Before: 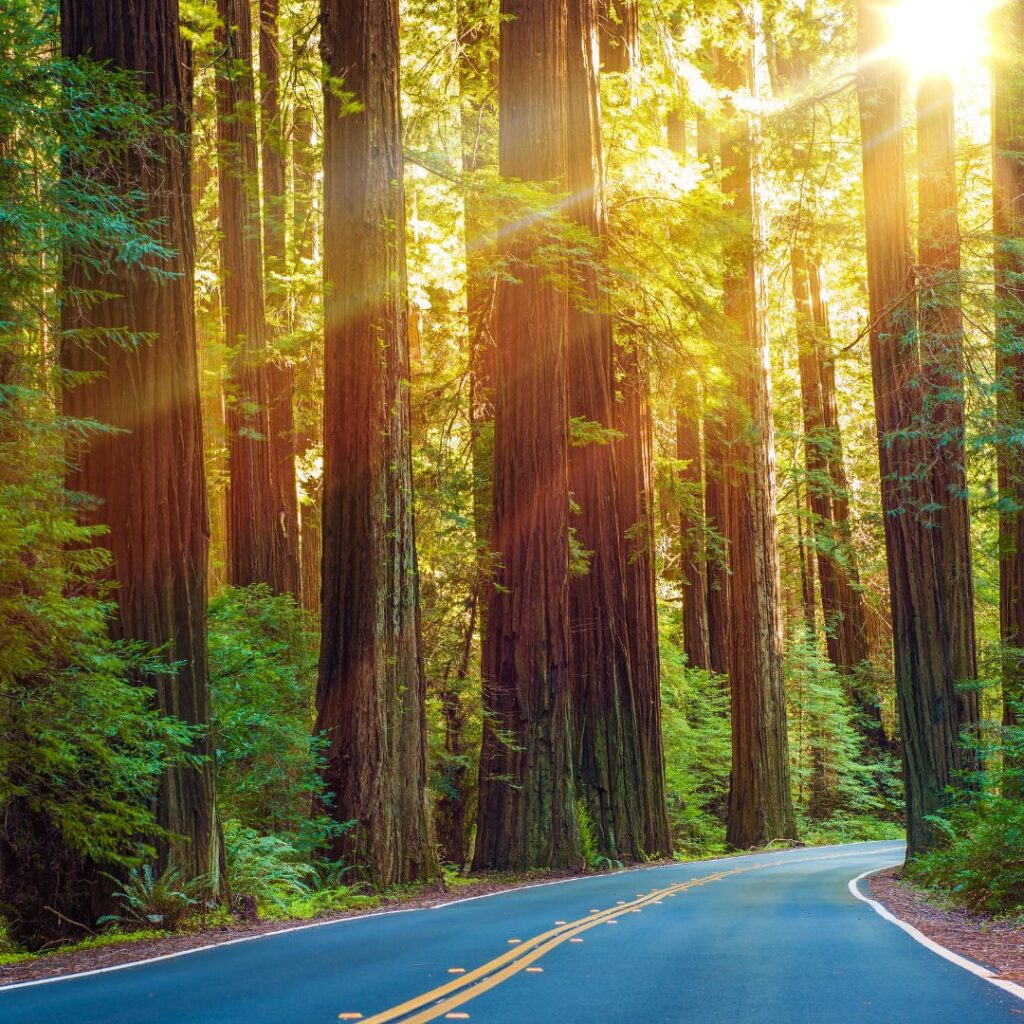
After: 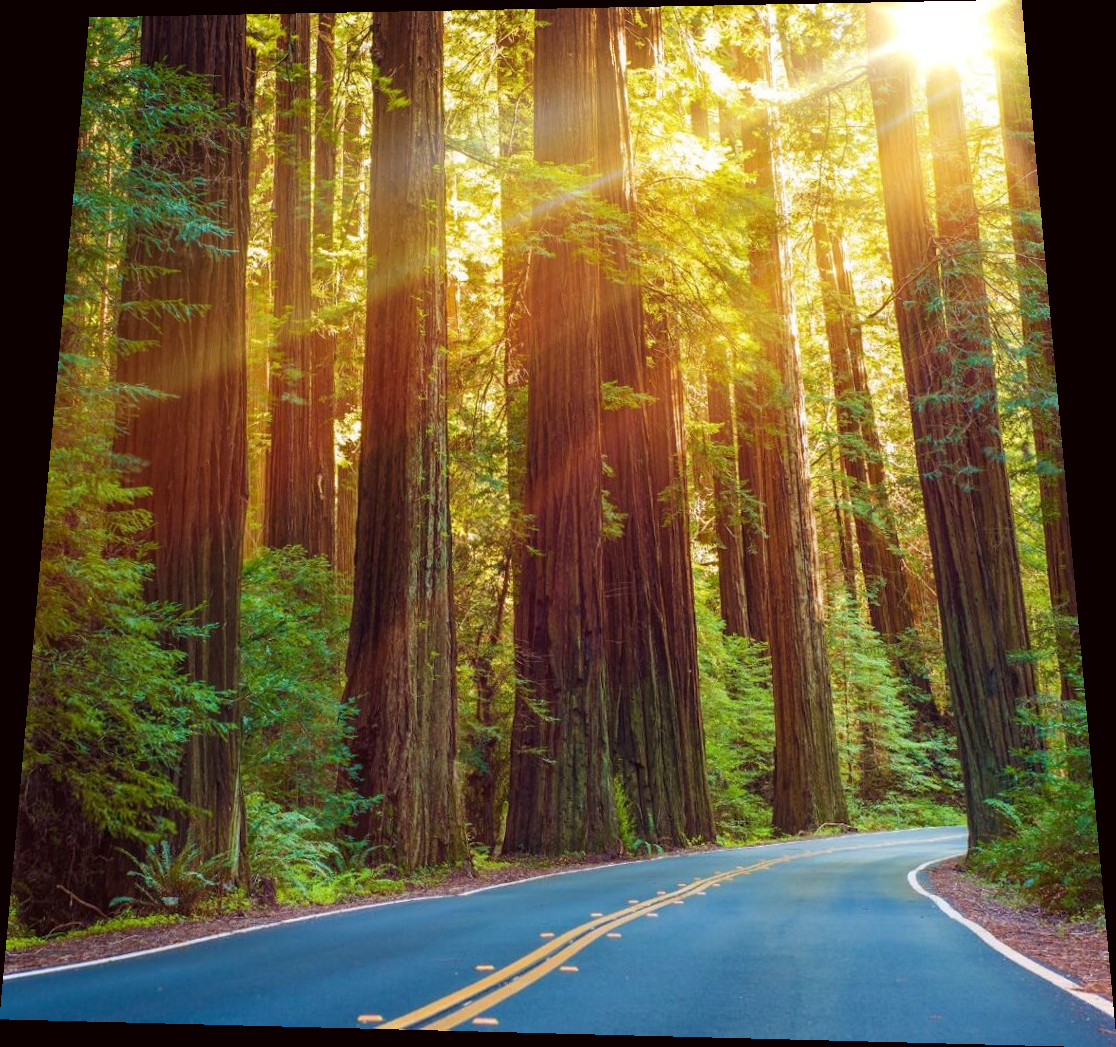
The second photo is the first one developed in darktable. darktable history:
color balance: mode lift, gamma, gain (sRGB), lift [1, 1.049, 1, 1]
rotate and perspective: rotation 0.128°, lens shift (vertical) -0.181, lens shift (horizontal) -0.044, shear 0.001, automatic cropping off
